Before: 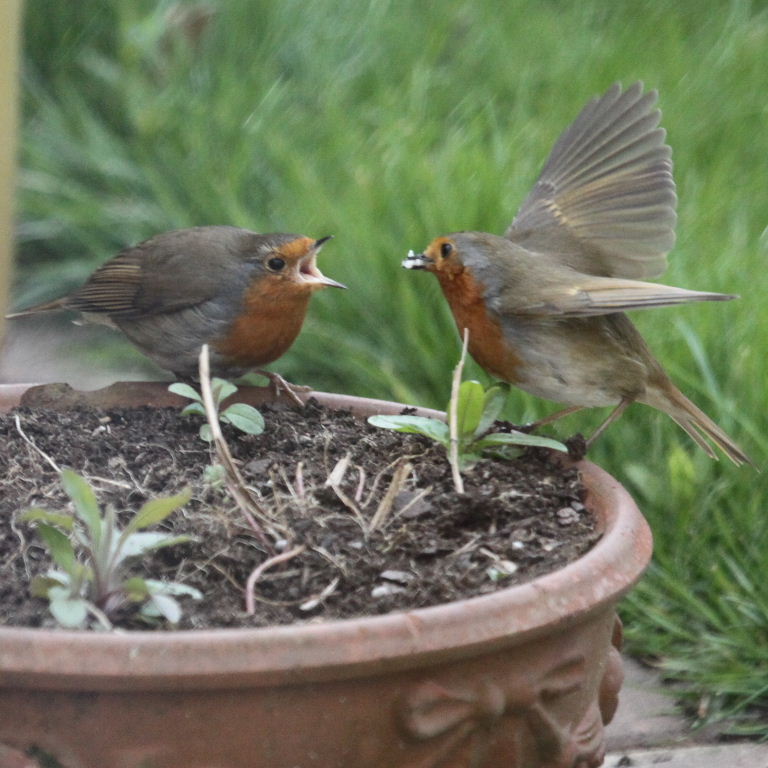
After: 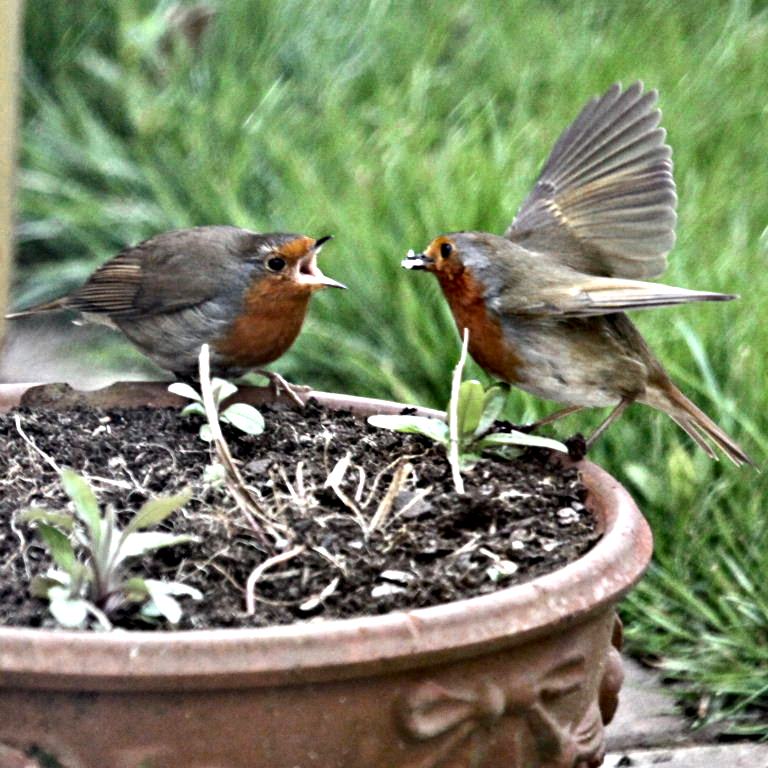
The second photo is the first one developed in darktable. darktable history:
contrast equalizer: octaves 7, y [[0.48, 0.654, 0.731, 0.706, 0.772, 0.382], [0.55 ×6], [0 ×6], [0 ×6], [0 ×6]]
tone equalizer: -7 EV 0.167 EV, -6 EV 0.148 EV, -5 EV 0.076 EV, -4 EV 0.029 EV, -2 EV -0.041 EV, -1 EV -0.054 EV, +0 EV -0.082 EV, edges refinement/feathering 500, mask exposure compensation -1.57 EV, preserve details no
color zones: curves: ch0 [(0.11, 0.396) (0.195, 0.36) (0.25, 0.5) (0.303, 0.412) (0.357, 0.544) (0.75, 0.5) (0.967, 0.328)]; ch1 [(0, 0.468) (0.112, 0.512) (0.202, 0.6) (0.25, 0.5) (0.307, 0.352) (0.357, 0.544) (0.75, 0.5) (0.963, 0.524)]
exposure: exposure 0.351 EV, compensate exposure bias true, compensate highlight preservation false
